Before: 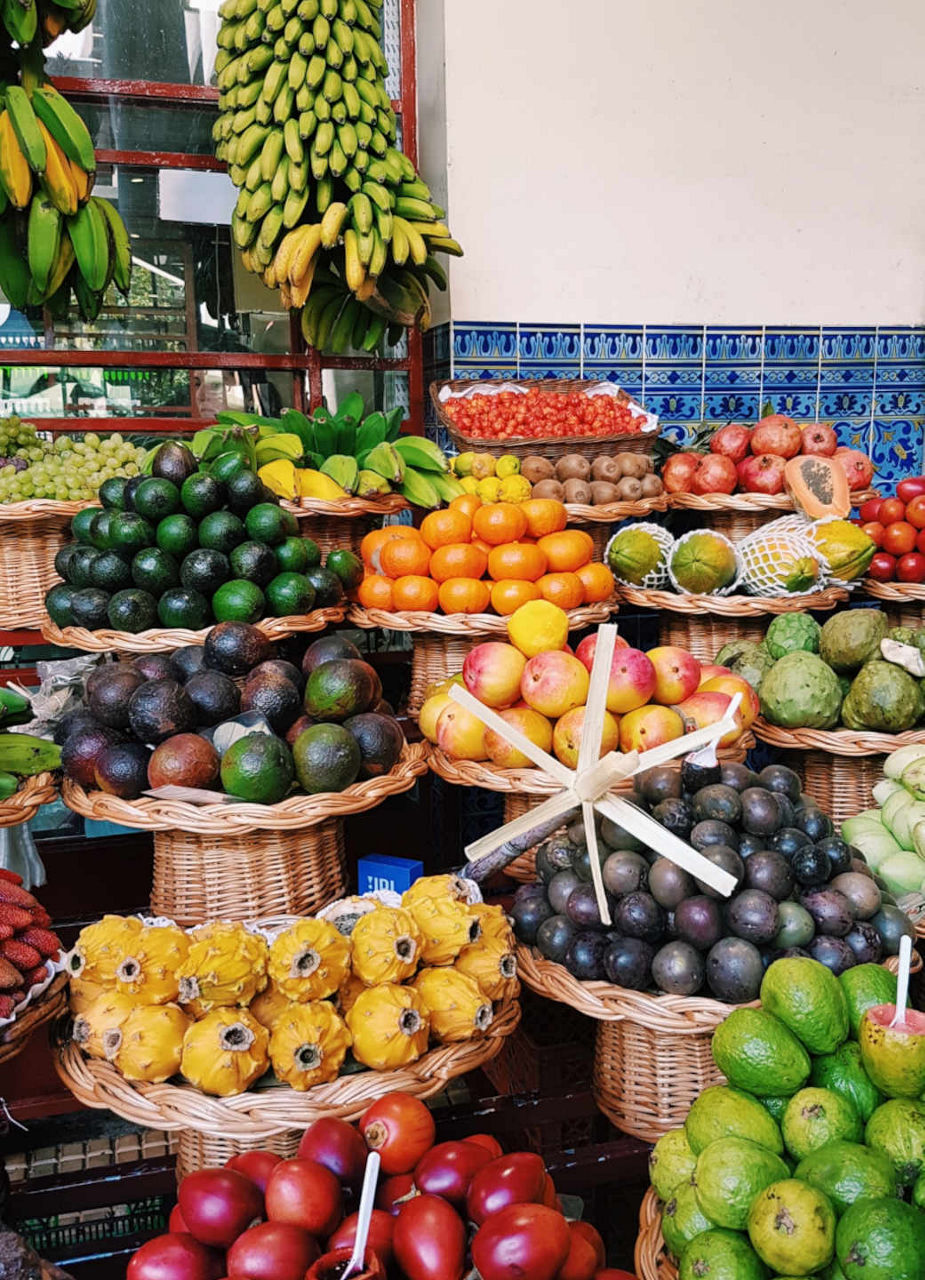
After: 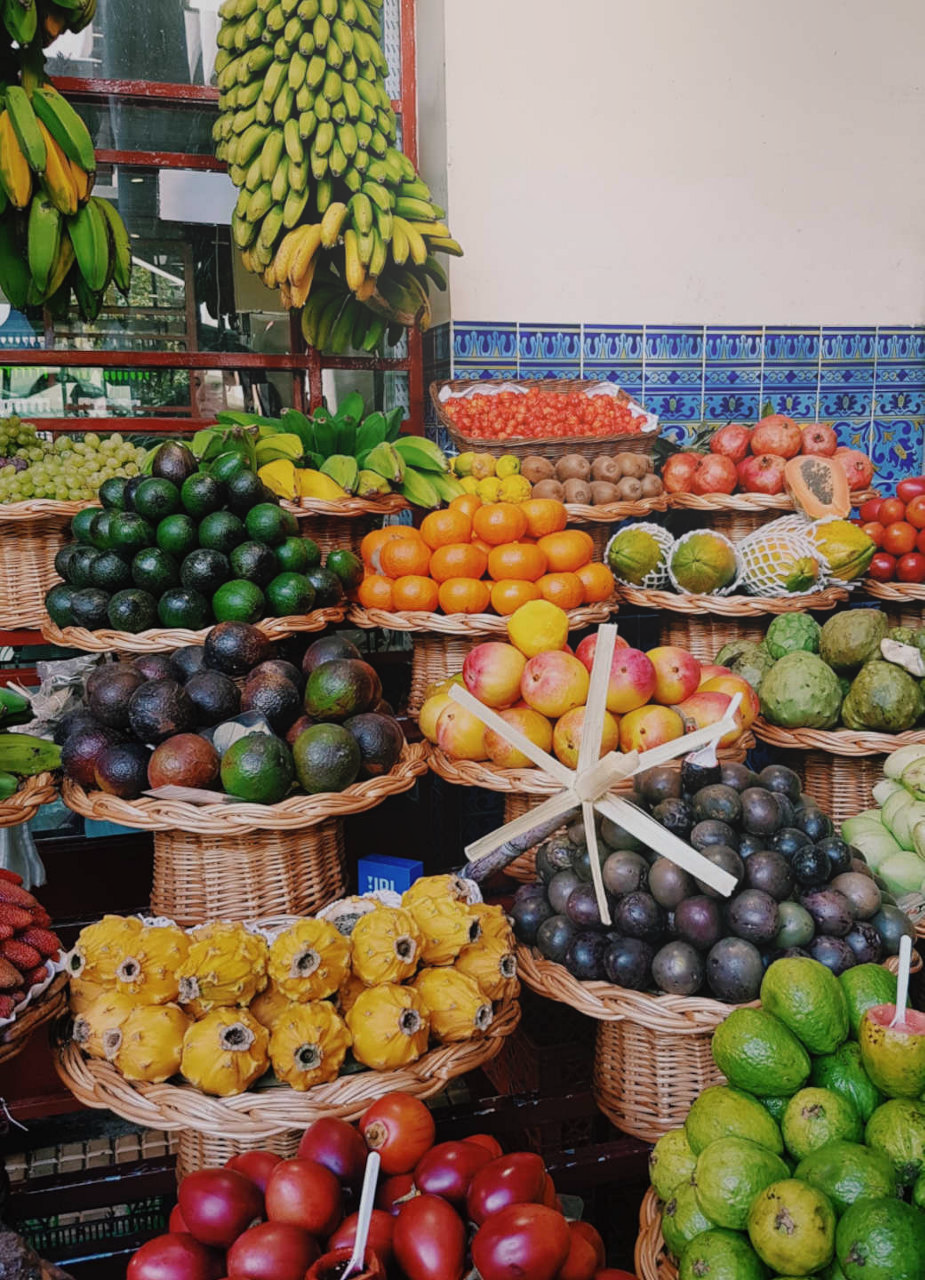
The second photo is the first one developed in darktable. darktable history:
exposure: exposure -0.582 EV, compensate highlight preservation false
bloom: size 40%
